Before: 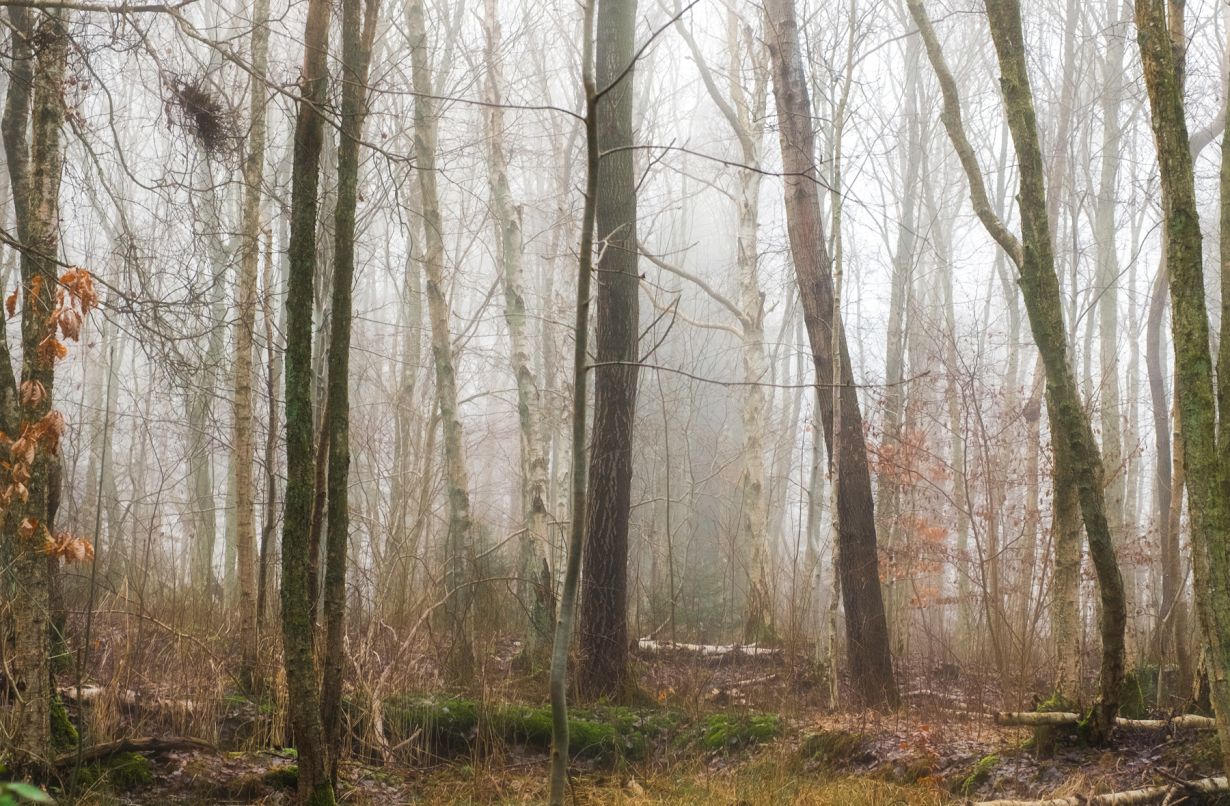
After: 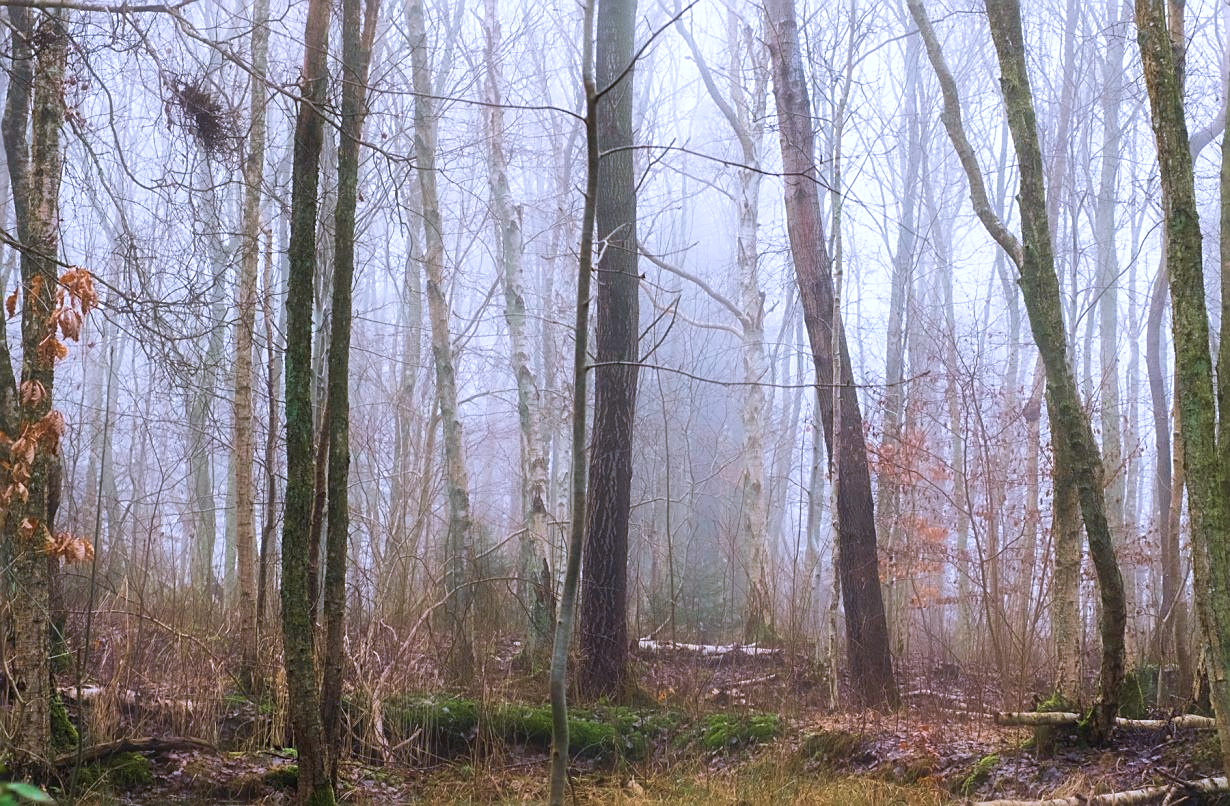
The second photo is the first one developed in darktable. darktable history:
sharpen: on, module defaults
color calibration: illuminant as shot in camera, x 0.377, y 0.393, temperature 4183.04 K
velvia: on, module defaults
